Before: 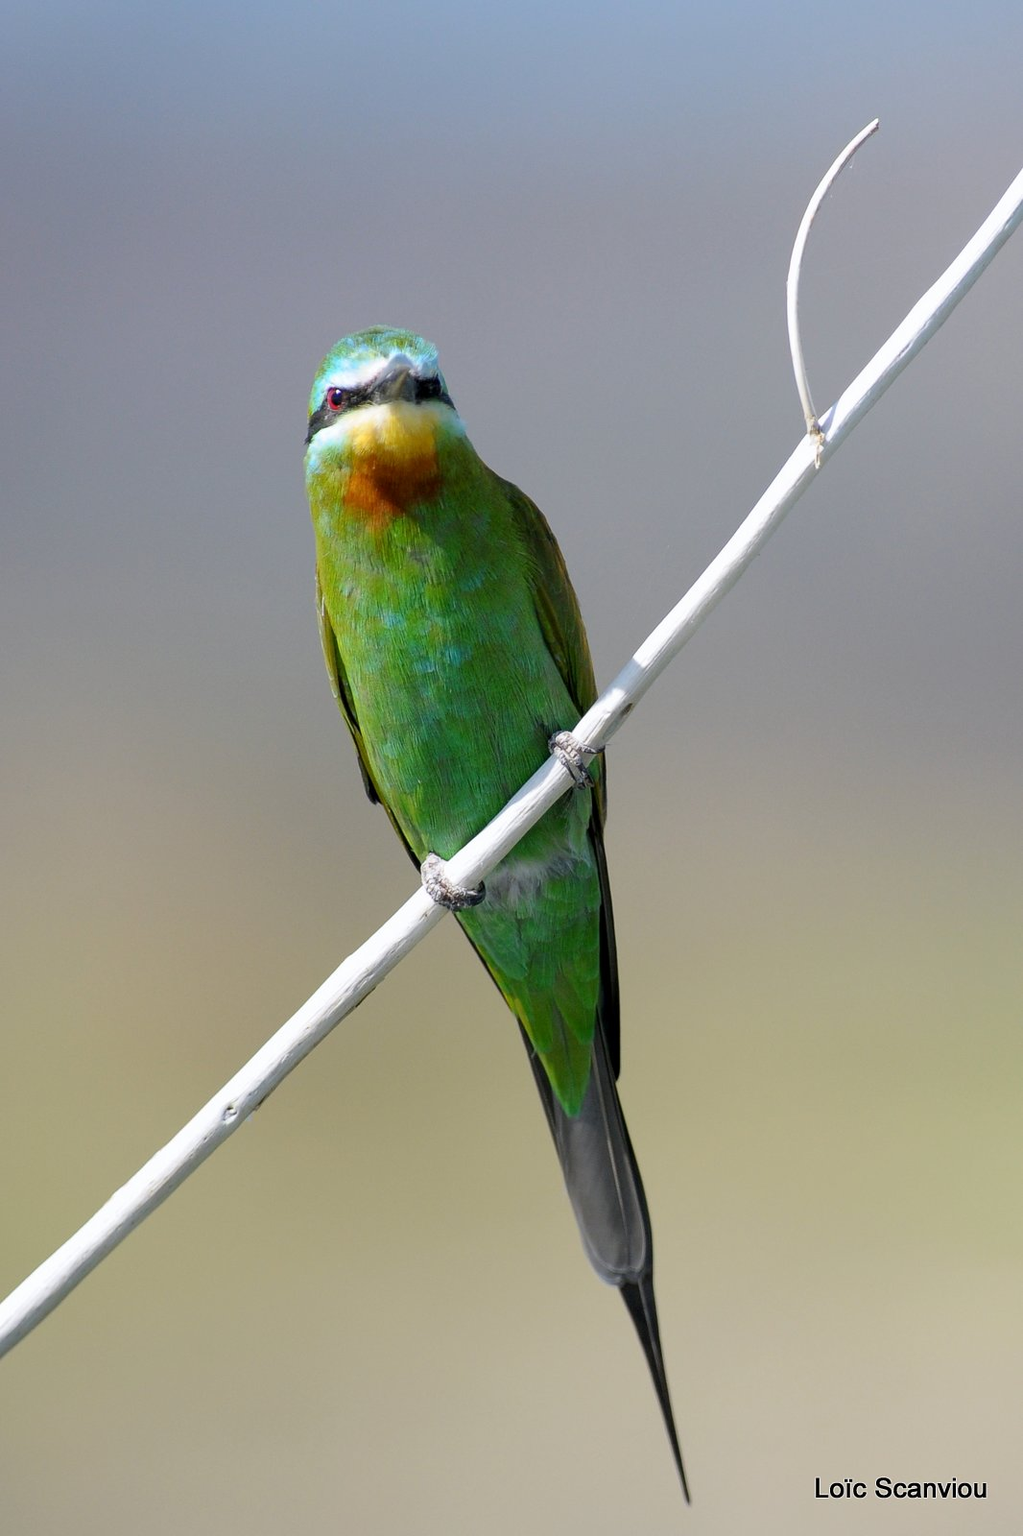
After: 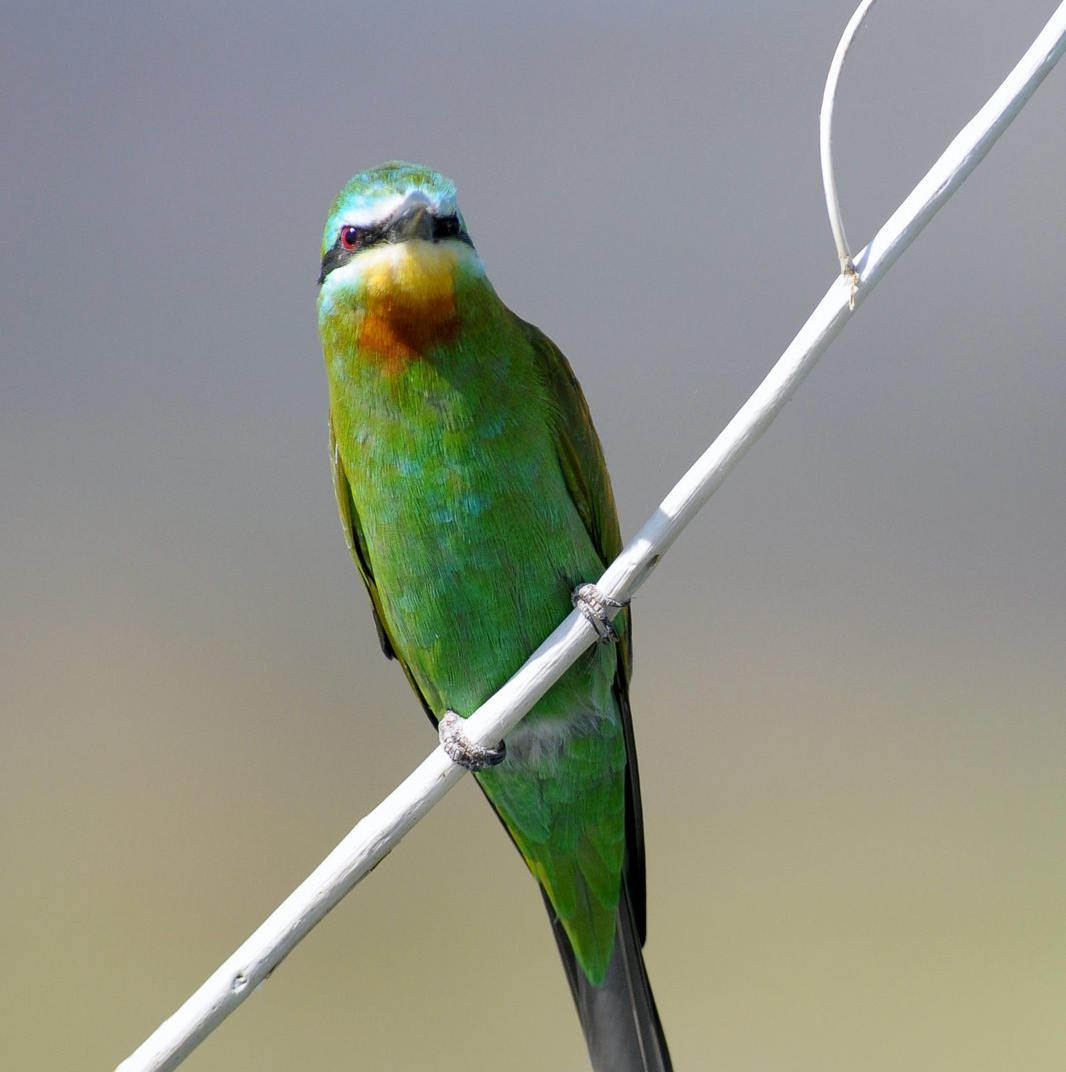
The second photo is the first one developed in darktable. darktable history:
crop: top 11.136%, bottom 21.858%
